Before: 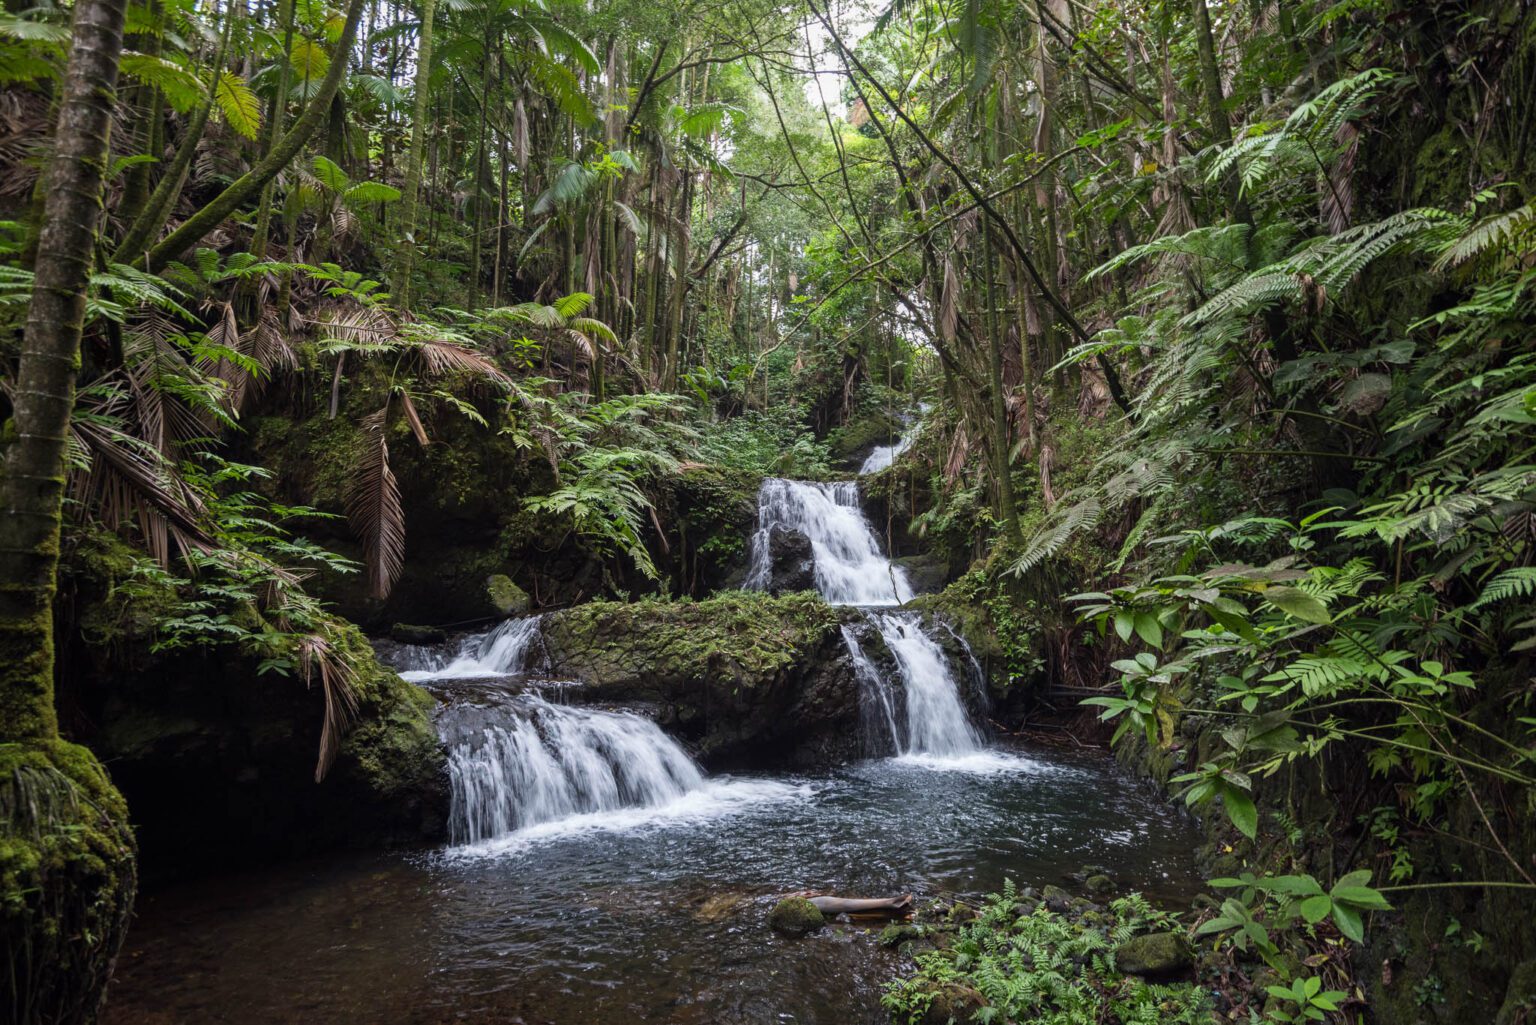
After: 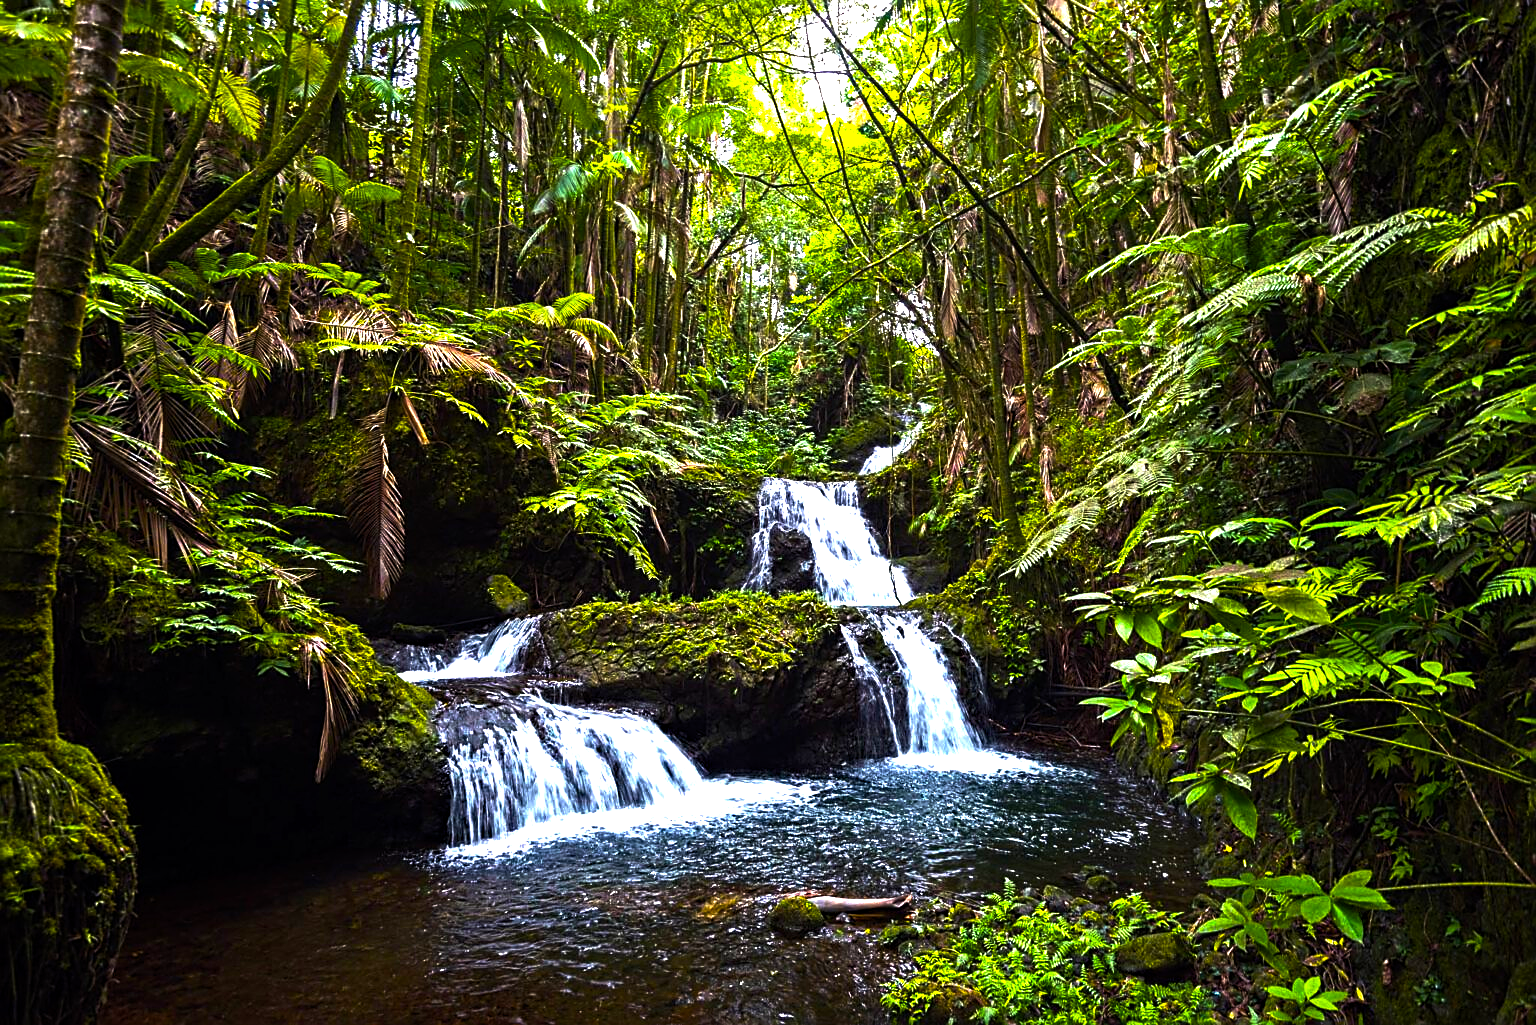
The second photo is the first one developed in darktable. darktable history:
haze removal: strength 0.29, distance 0.25, compatibility mode true, adaptive false
sharpen: on, module defaults
color balance rgb: linear chroma grading › shadows -30%, linear chroma grading › global chroma 35%, perceptual saturation grading › global saturation 75%, perceptual saturation grading › shadows -30%, perceptual brilliance grading › highlights 75%, perceptual brilliance grading › shadows -30%, global vibrance 35%
